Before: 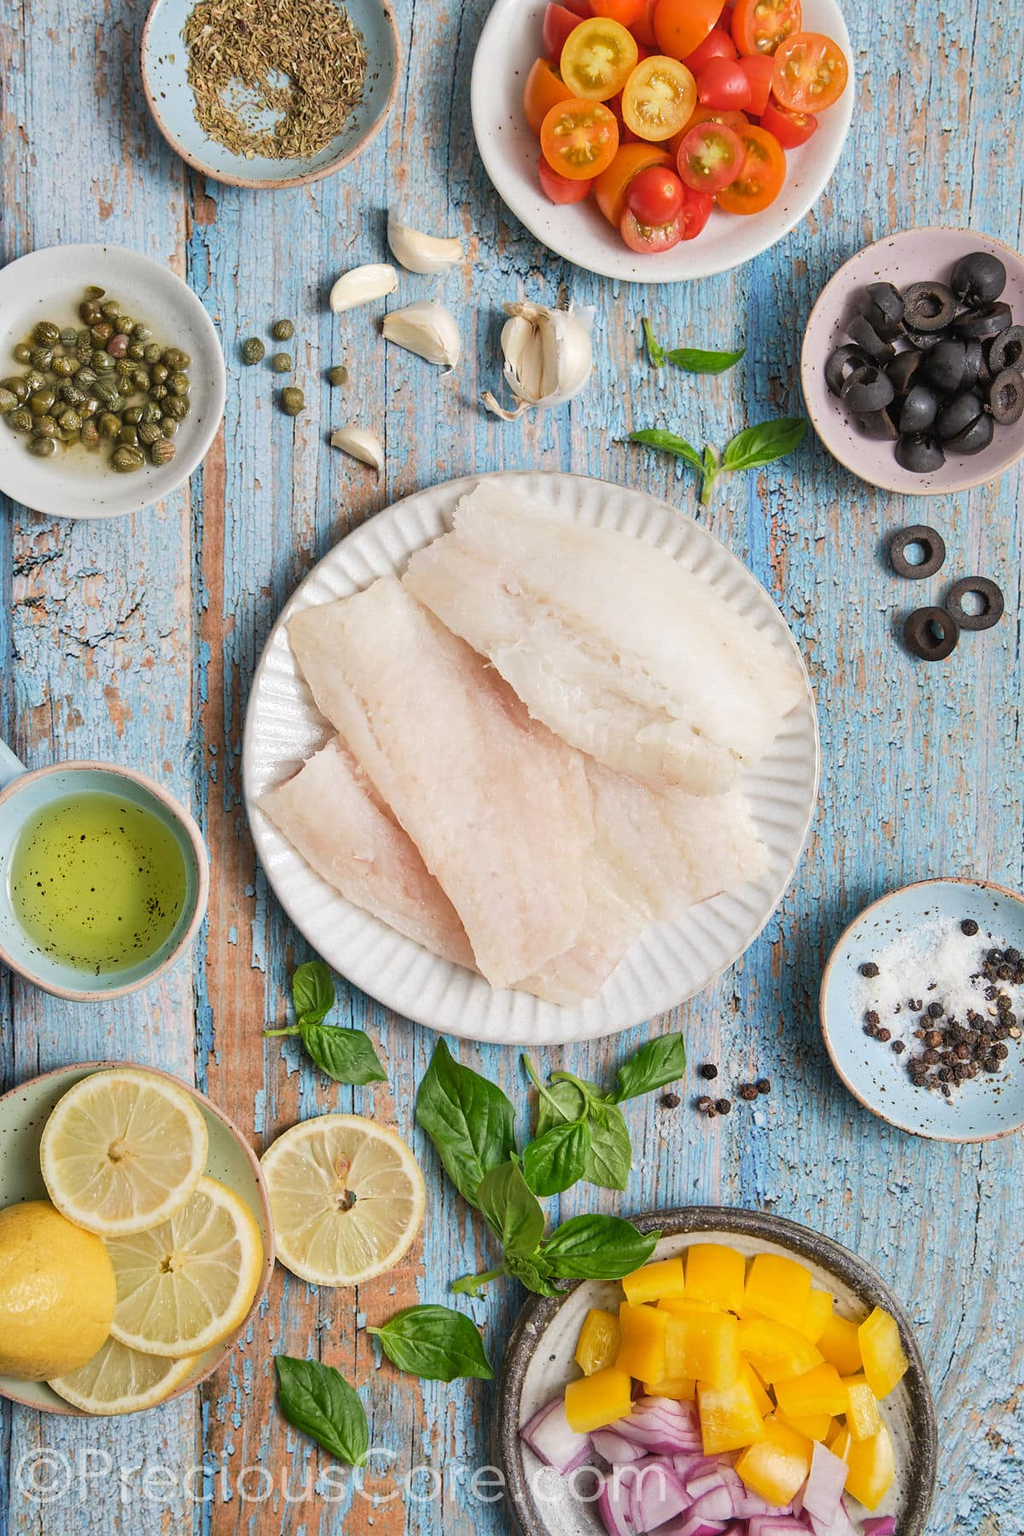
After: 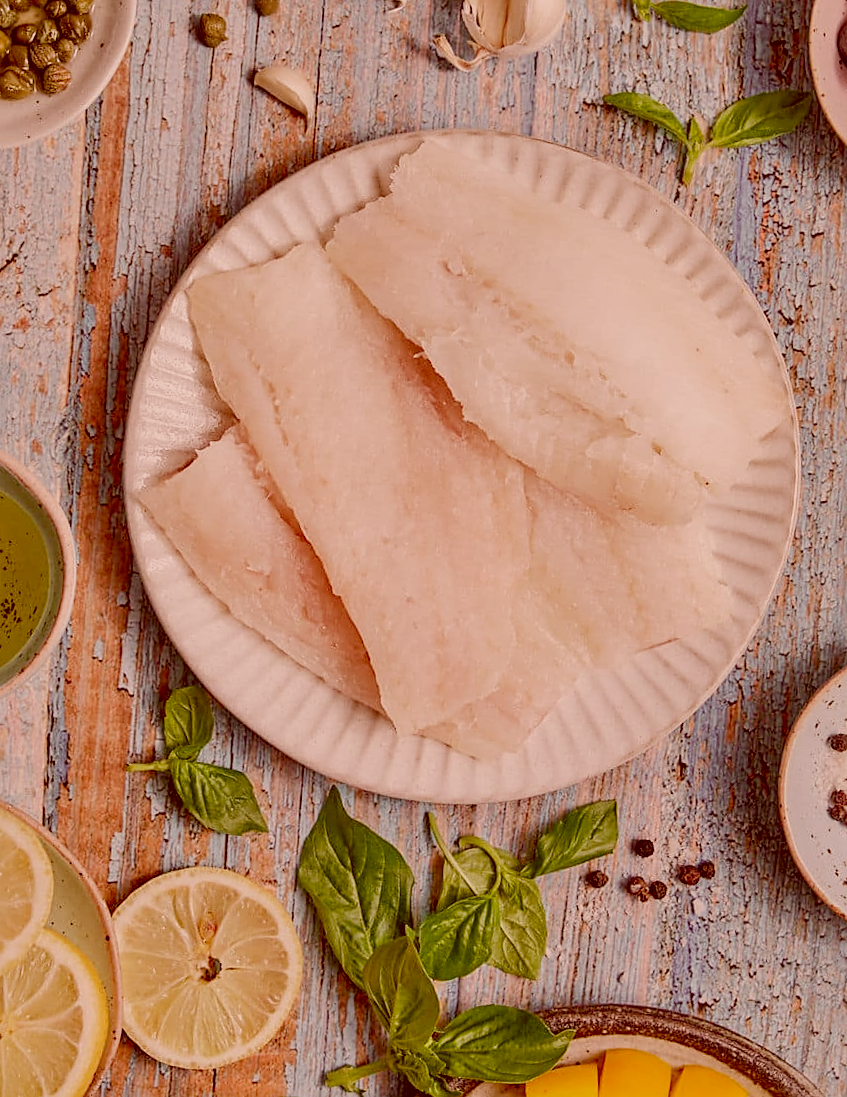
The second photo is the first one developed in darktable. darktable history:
crop and rotate: angle -4.02°, left 9.725%, top 20.812%, right 12.381%, bottom 11.979%
tone equalizer: -8 EV 0.285 EV, -7 EV 0.391 EV, -6 EV 0.425 EV, -5 EV 0.245 EV, -3 EV -0.276 EV, -2 EV -0.433 EV, -1 EV -0.398 EV, +0 EV -0.242 EV, smoothing diameter 2.08%, edges refinement/feathering 17.57, mask exposure compensation -1.57 EV, filter diffusion 5
color correction: highlights a* 9.4, highlights b* 8.97, shadows a* 39.8, shadows b* 39.36, saturation 0.773
exposure: compensate highlight preservation false
local contrast: on, module defaults
filmic rgb: black relative exposure -7.56 EV, white relative exposure 4.66 EV, threshold 2.95 EV, target black luminance 0%, hardness 3.52, latitude 50.47%, contrast 1.035, highlights saturation mix 9.69%, shadows ↔ highlights balance -0.146%, add noise in highlights 0.002, preserve chrominance no, color science v4 (2020), enable highlight reconstruction true
sharpen: on, module defaults
